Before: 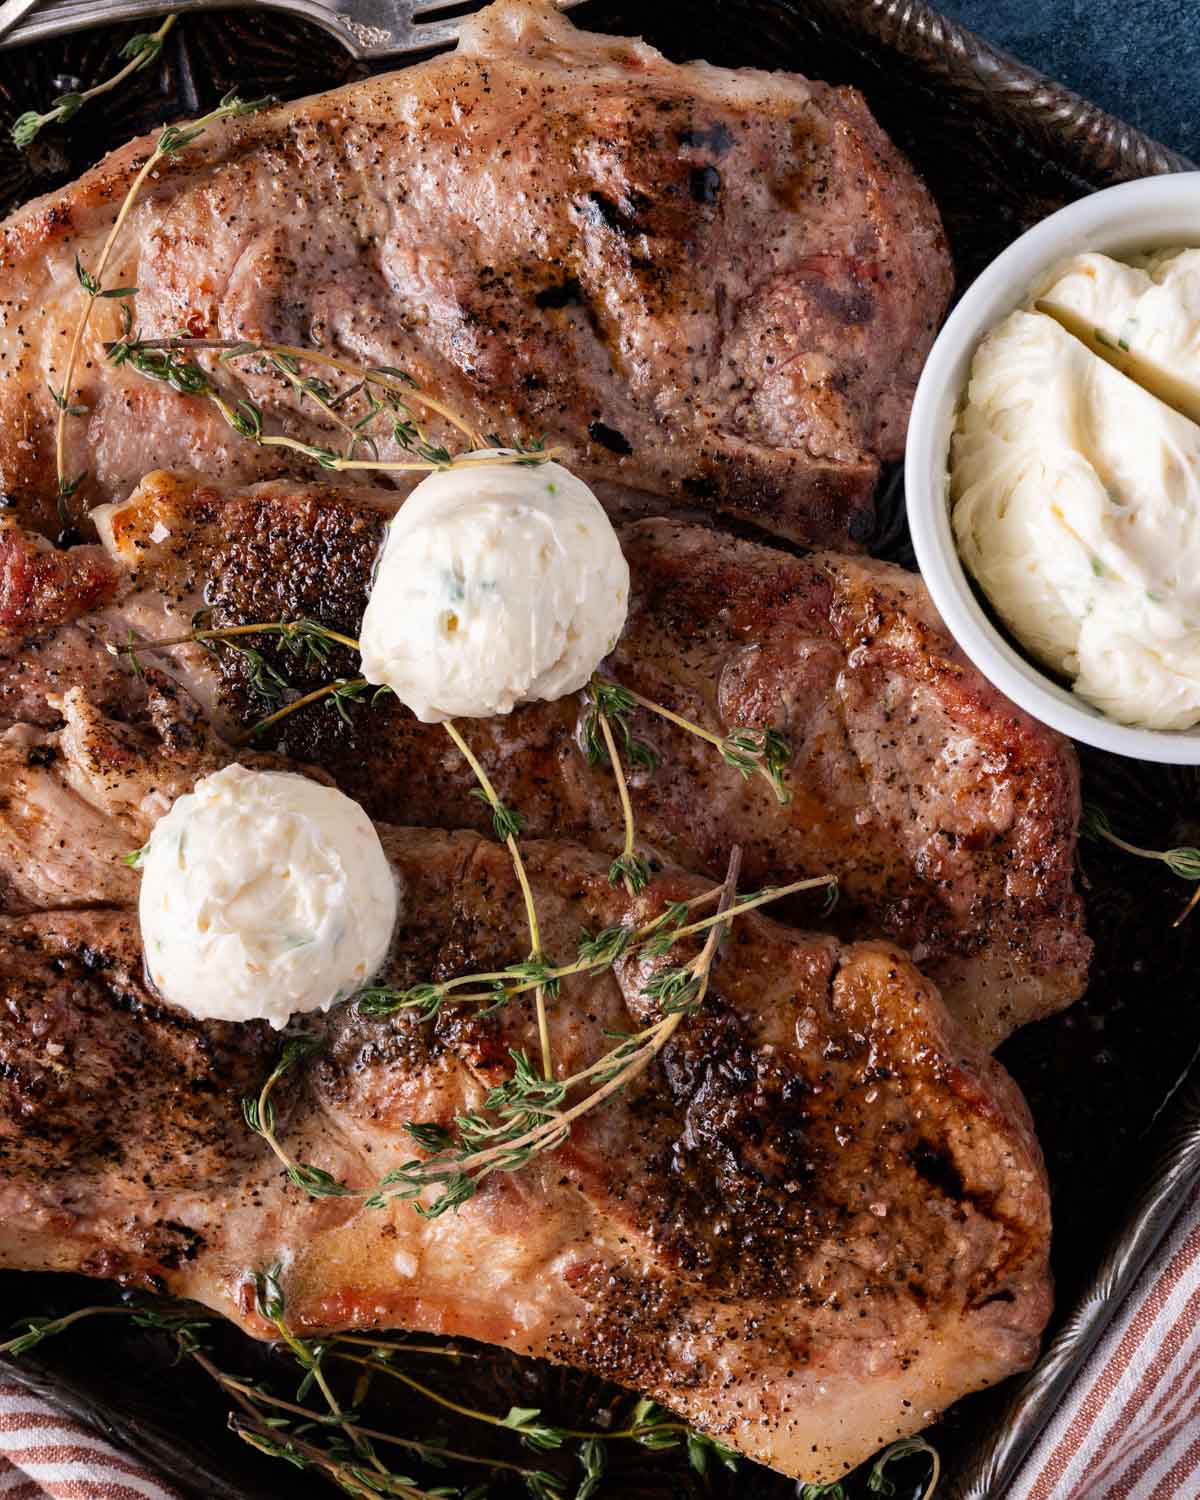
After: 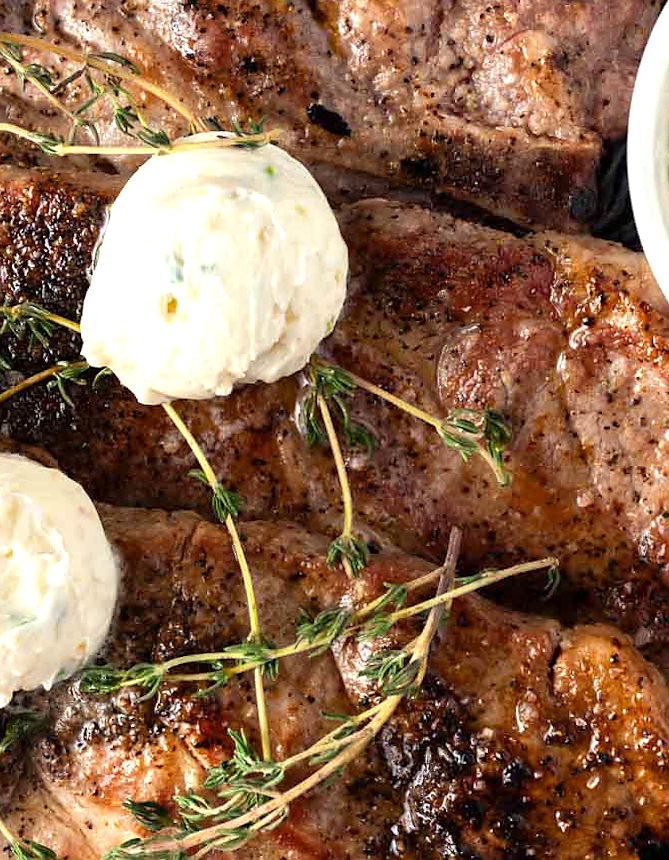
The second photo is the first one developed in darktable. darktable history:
exposure: exposure 0.64 EV, compensate highlight preservation false
crop and rotate: left 22.13%, top 22.054%, right 22.026%, bottom 22.102%
color correction: highlights a* -4.28, highlights b* 6.53
rotate and perspective: lens shift (horizontal) -0.055, automatic cropping off
sharpen: radius 1, threshold 1
